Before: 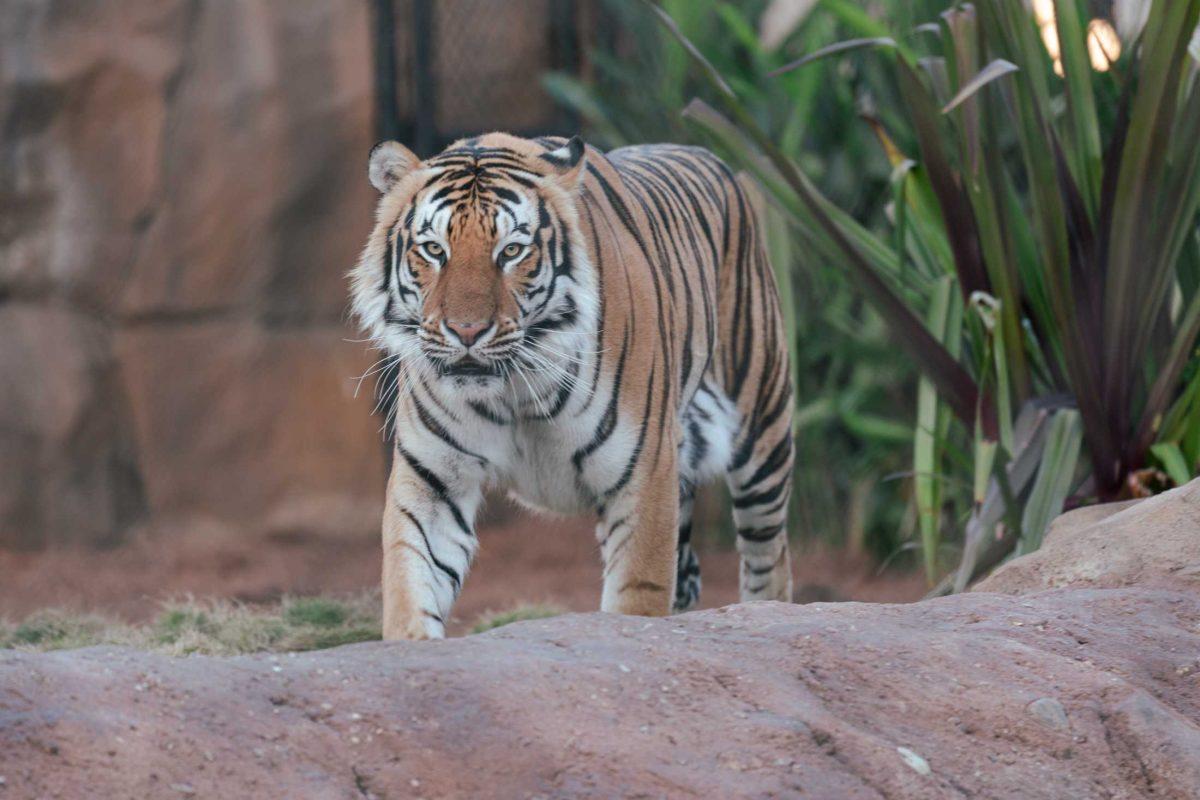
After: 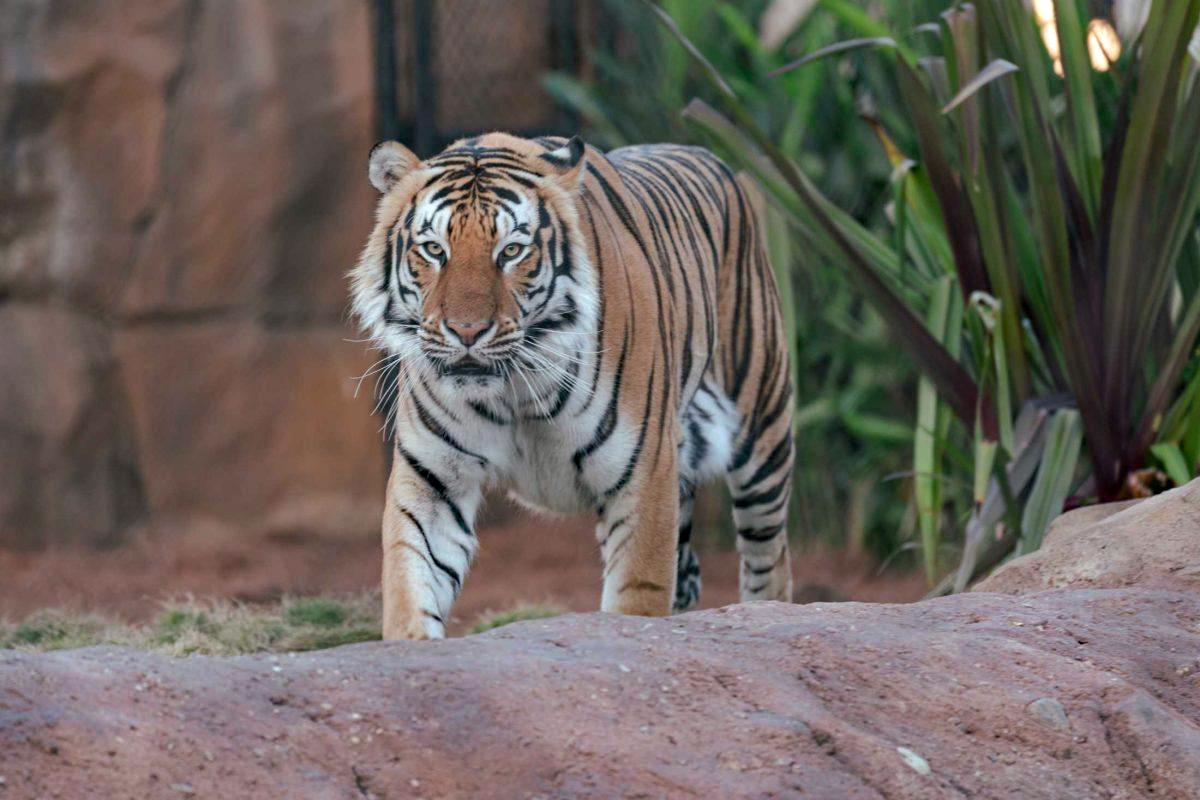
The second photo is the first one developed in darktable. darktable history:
haze removal: strength 0.283, distance 0.247, compatibility mode true, adaptive false
